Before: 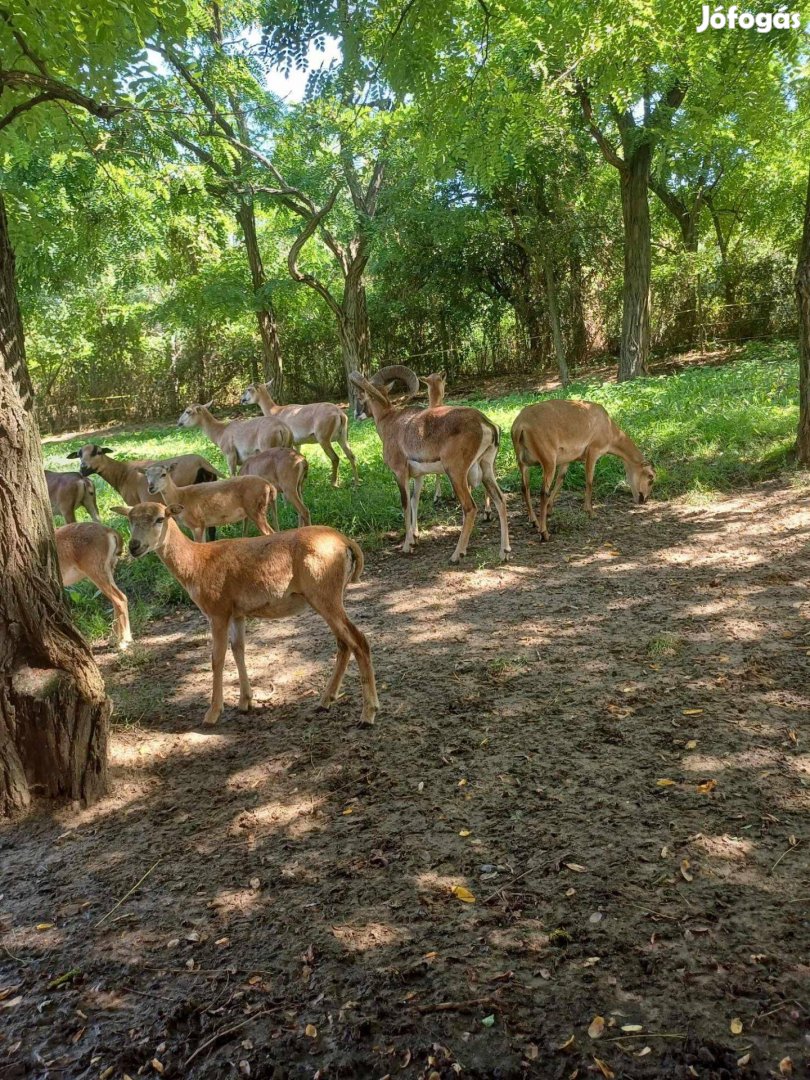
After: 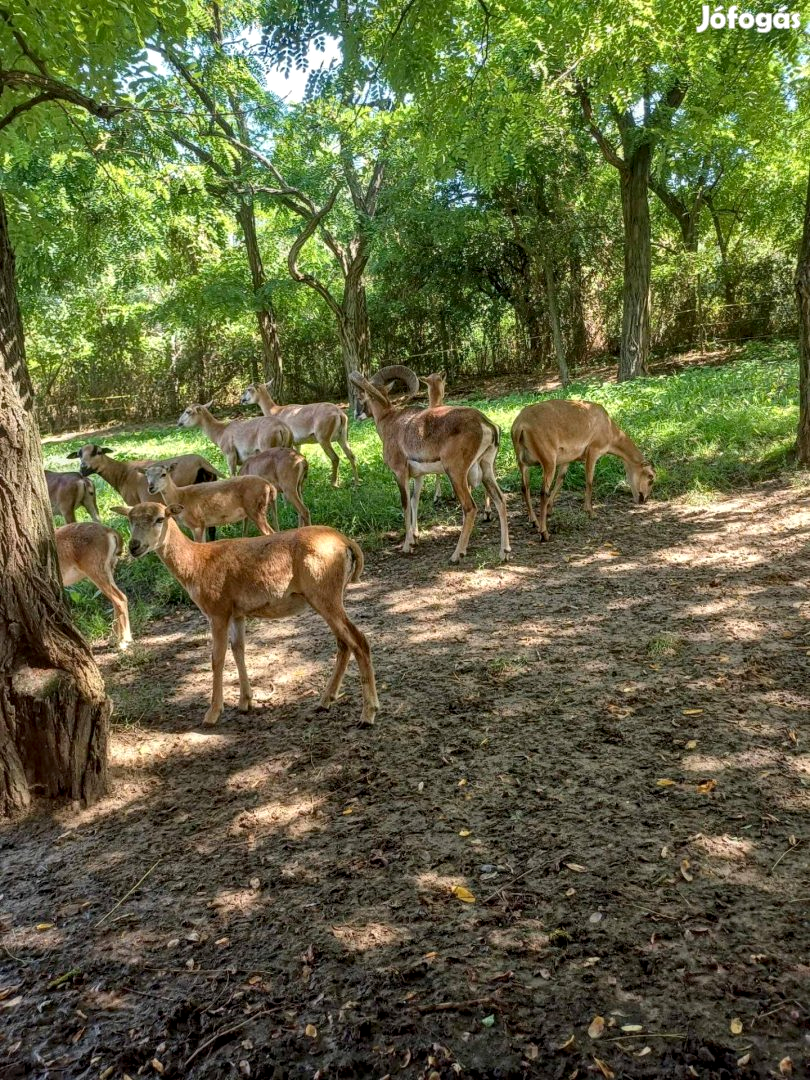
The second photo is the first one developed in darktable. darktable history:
haze removal: adaptive false
local contrast: detail 130%
